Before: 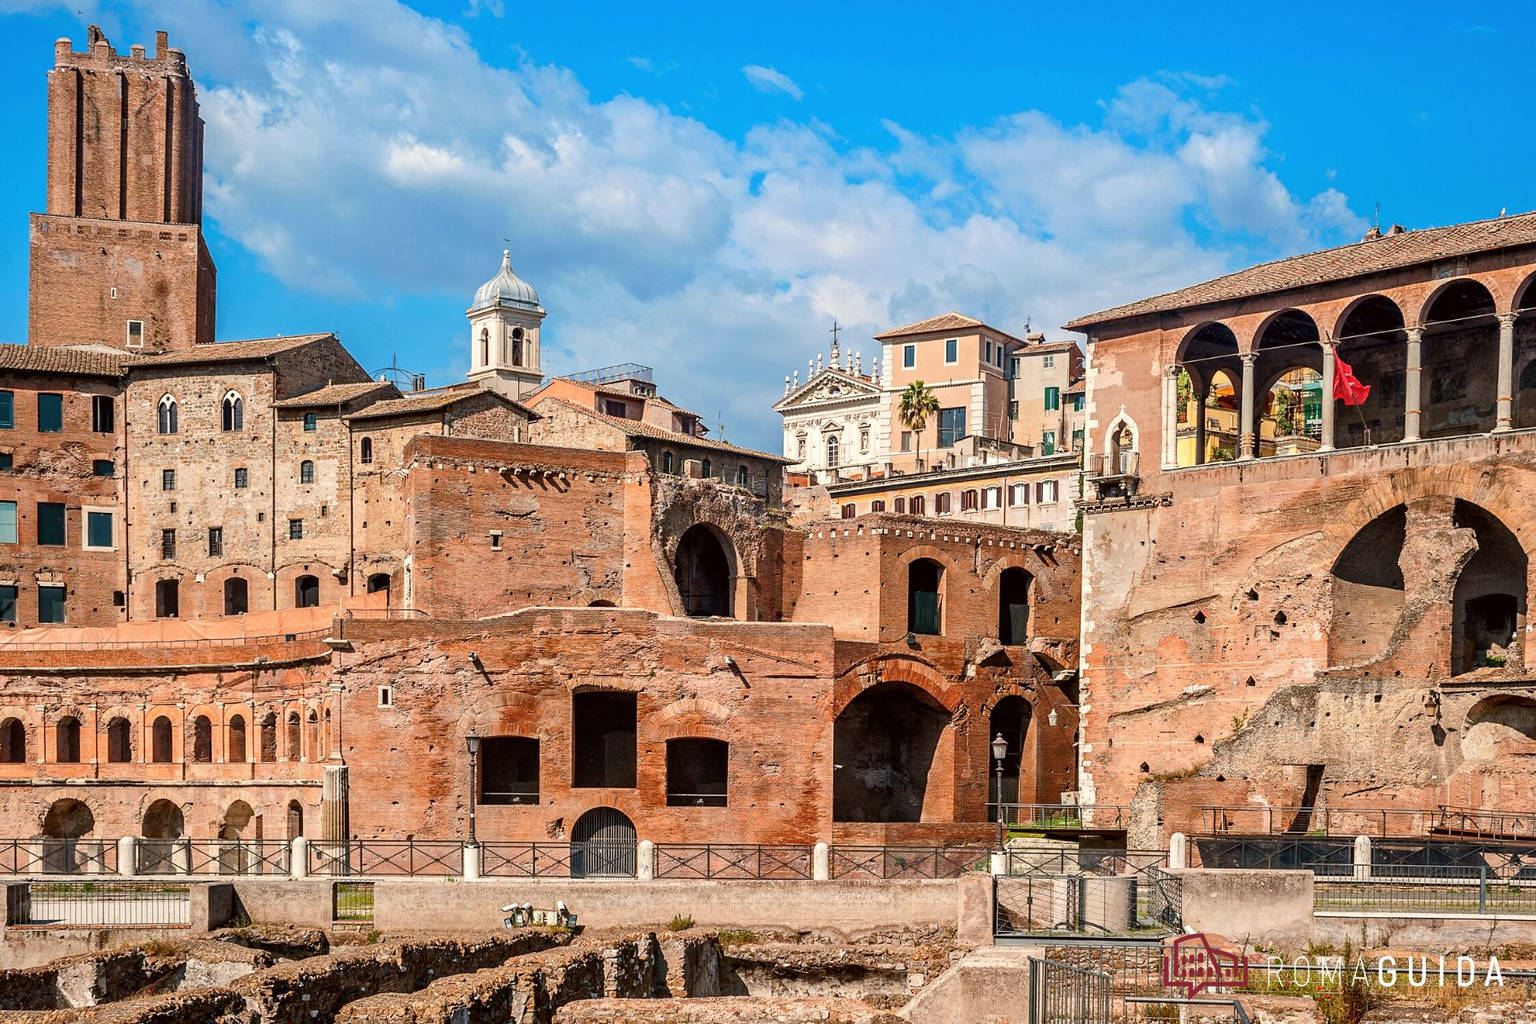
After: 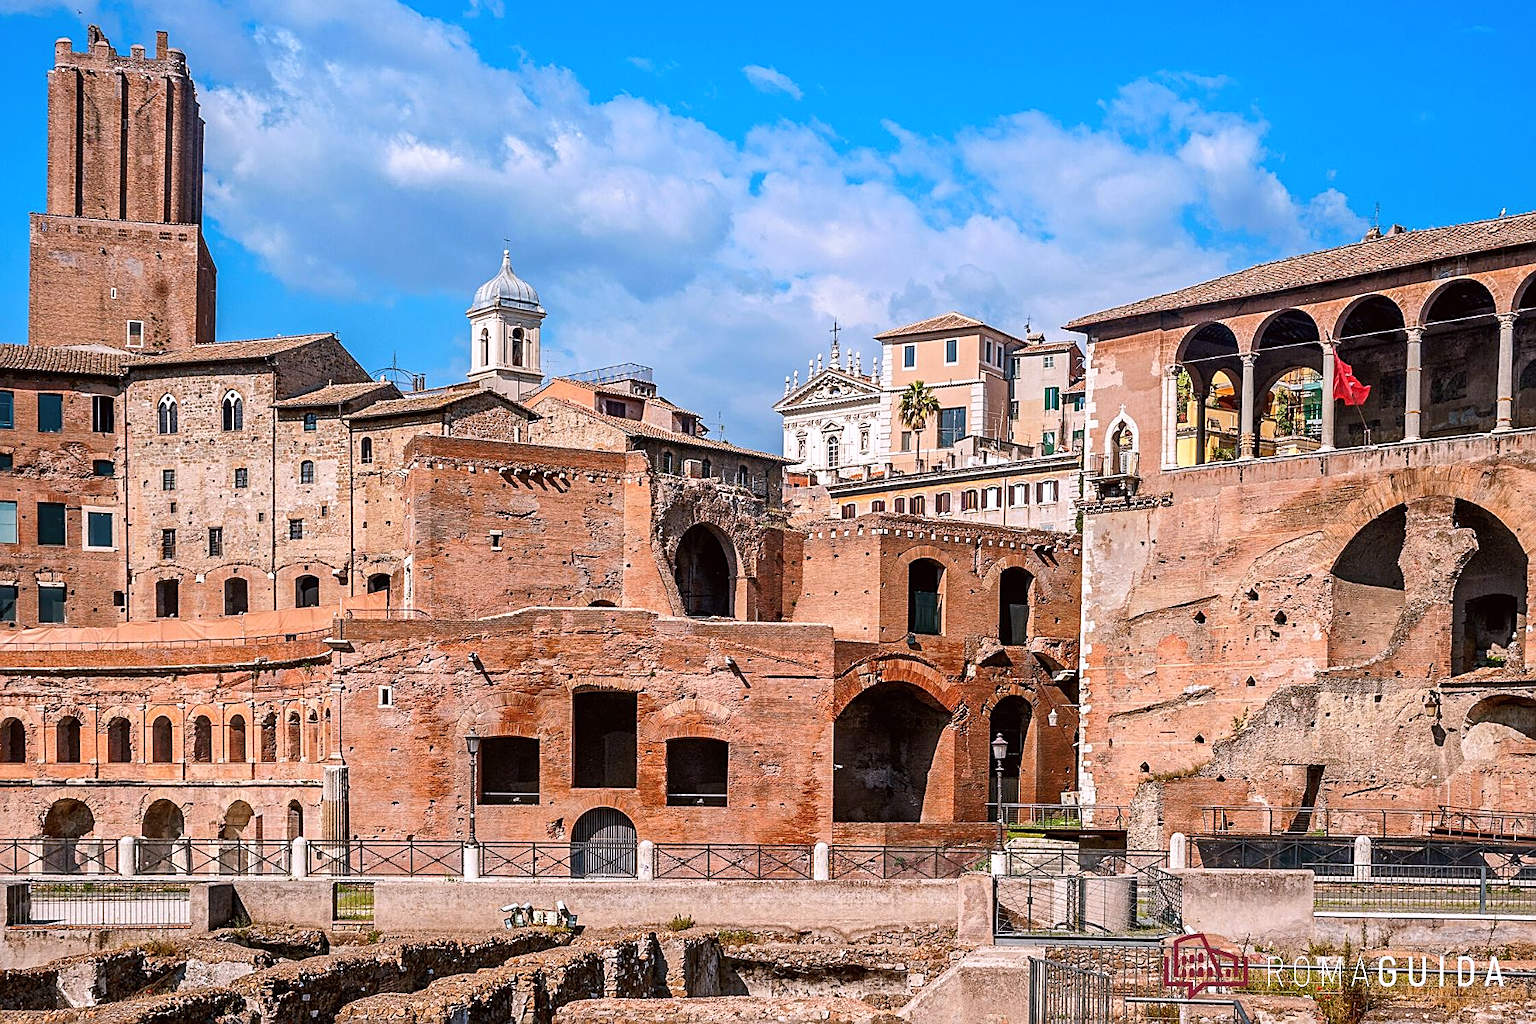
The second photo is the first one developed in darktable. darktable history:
sharpen: on, module defaults
white balance: red 1.004, blue 1.096
exposure: black level correction 0, compensate exposure bias true, compensate highlight preservation false
